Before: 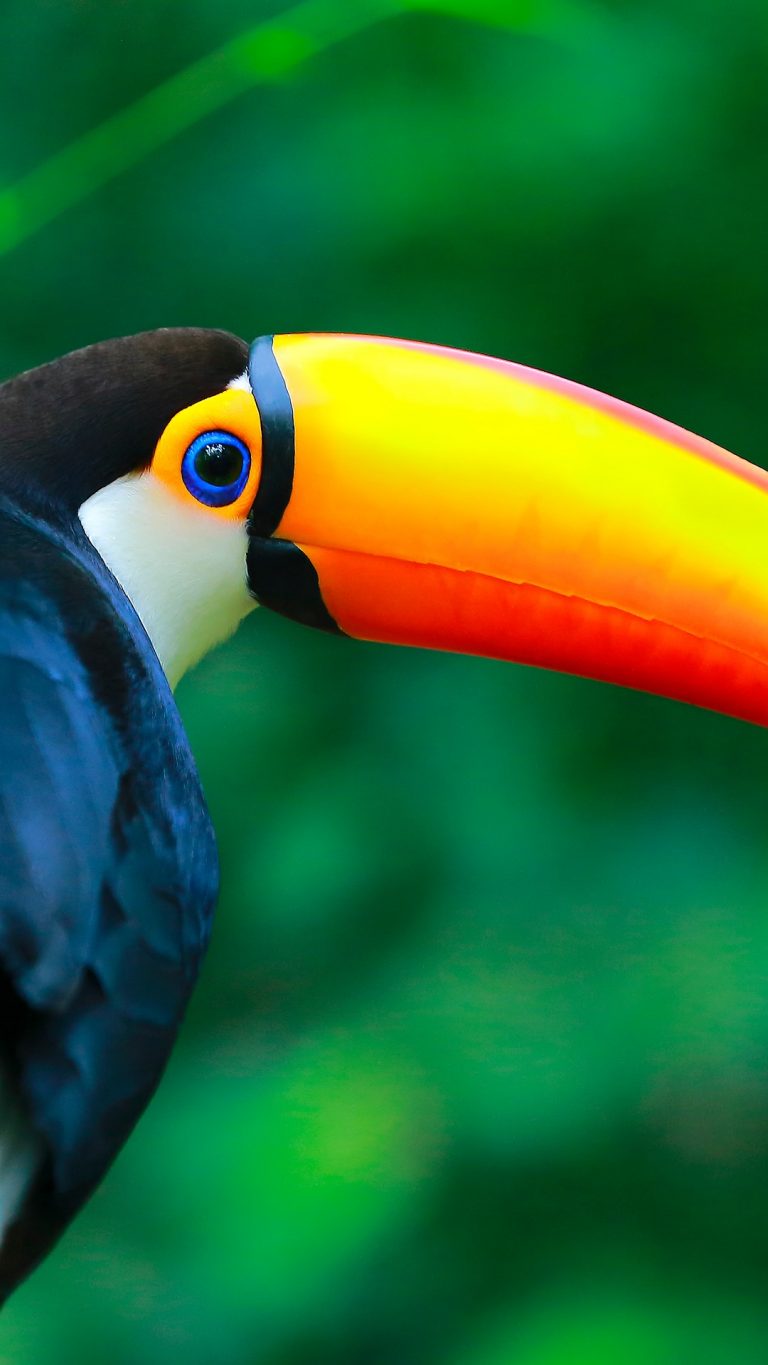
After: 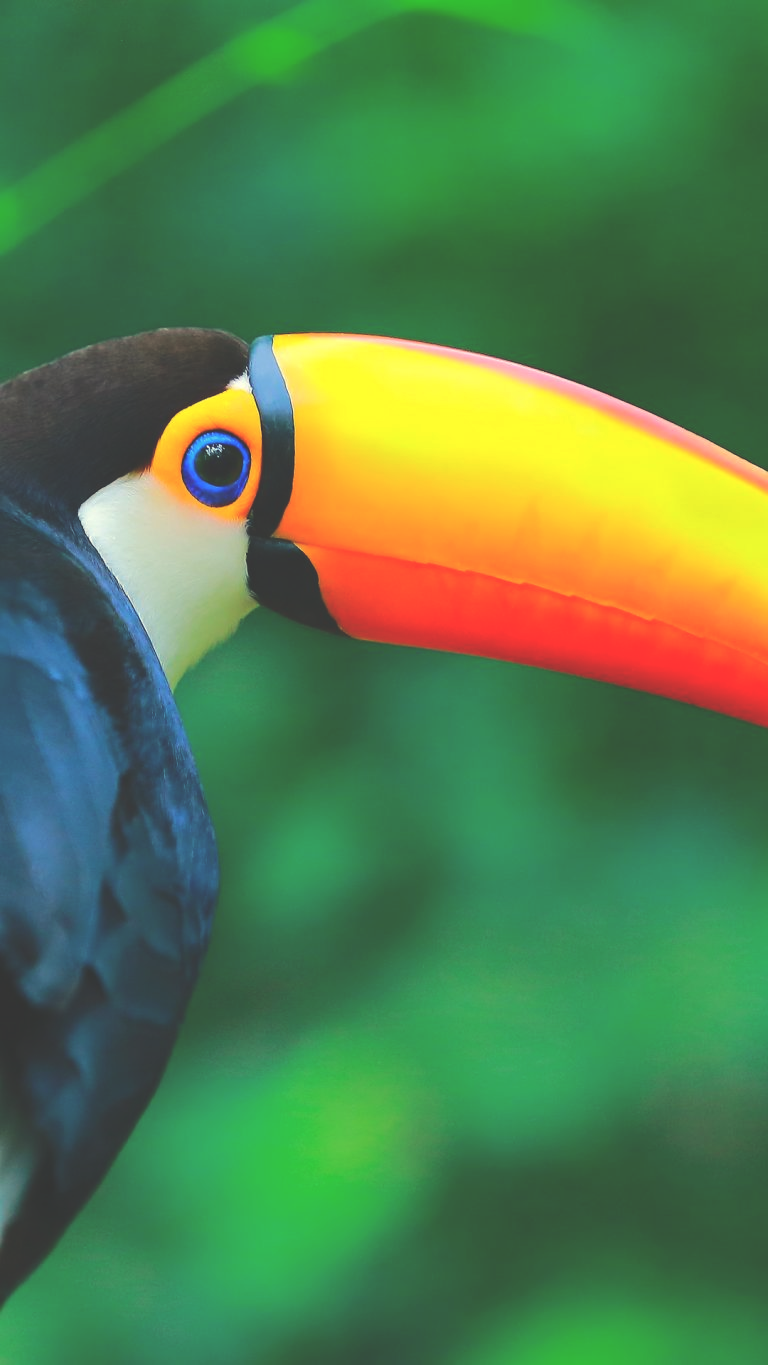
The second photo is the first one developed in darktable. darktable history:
white balance: red 1.029, blue 0.92
exposure: black level correction -0.028, compensate highlight preservation false
base curve: curves: ch0 [(0, 0) (0.262, 0.32) (0.722, 0.705) (1, 1)]
